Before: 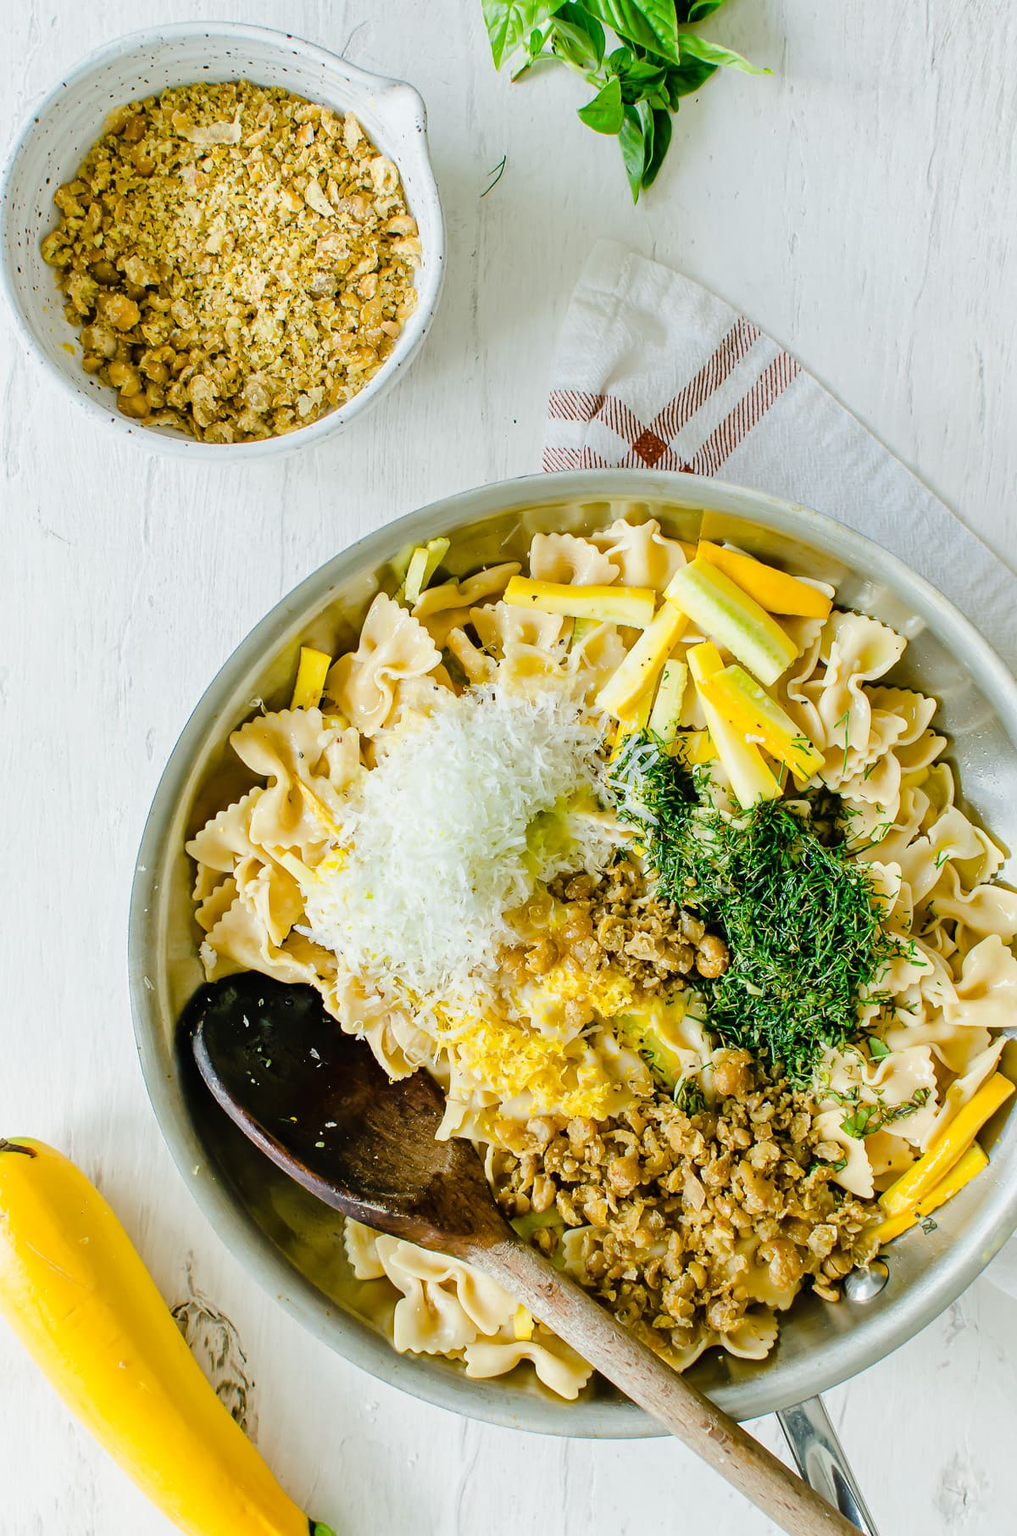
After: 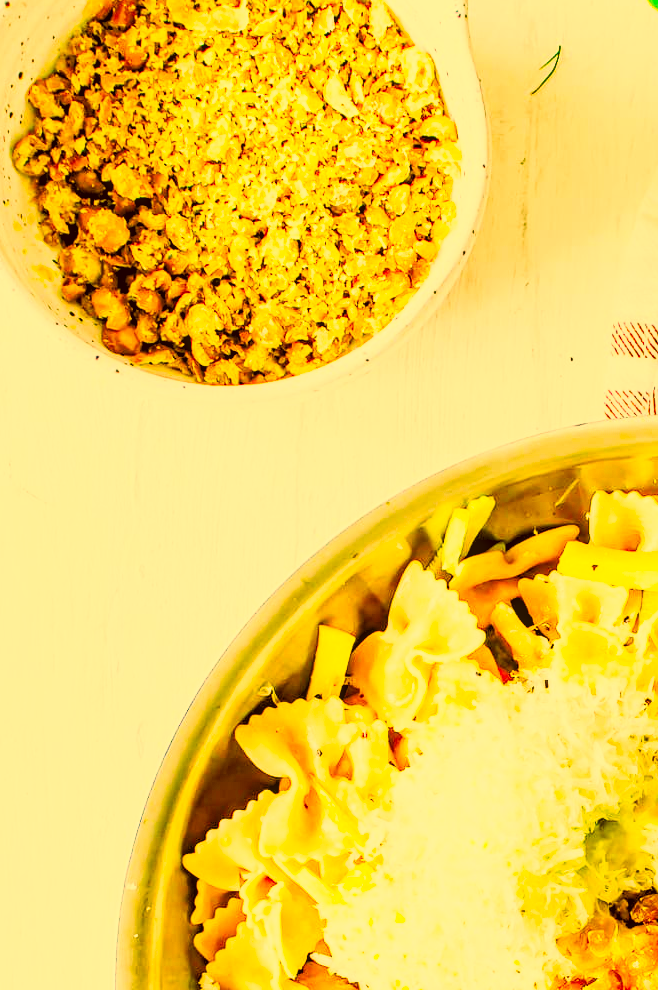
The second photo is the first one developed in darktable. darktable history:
local contrast: on, module defaults
base curve: curves: ch0 [(0.017, 0) (0.425, 0.441) (0.844, 0.933) (1, 1)]
crop and rotate: left 3.05%, top 7.662%, right 42.056%, bottom 37.695%
exposure: compensate highlight preservation false
color correction: highlights a* 10.85, highlights b* 30.31, shadows a* 2.68, shadows b* 17.79, saturation 1.76
tone curve: curves: ch0 [(0, 0) (0.003, 0.017) (0.011, 0.018) (0.025, 0.03) (0.044, 0.051) (0.069, 0.075) (0.1, 0.104) (0.136, 0.138) (0.177, 0.183) (0.224, 0.237) (0.277, 0.294) (0.335, 0.361) (0.399, 0.446) (0.468, 0.552) (0.543, 0.66) (0.623, 0.753) (0.709, 0.843) (0.801, 0.912) (0.898, 0.962) (1, 1)], preserve colors none
contrast brightness saturation: contrast 0.196, brightness 0.14, saturation 0.139
